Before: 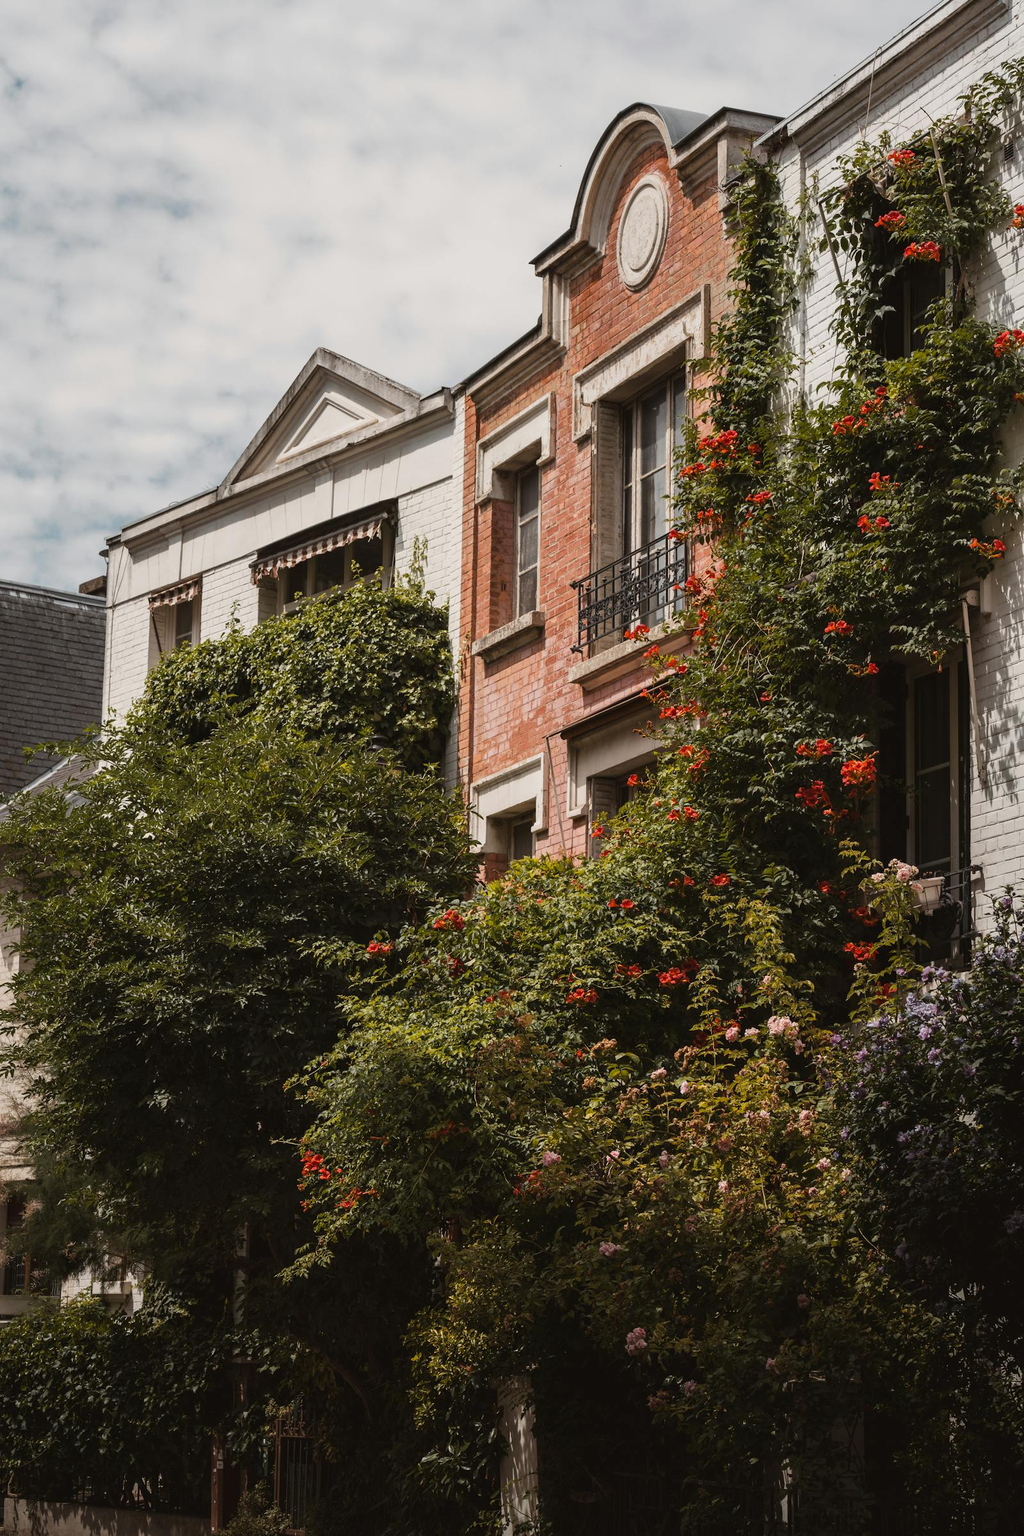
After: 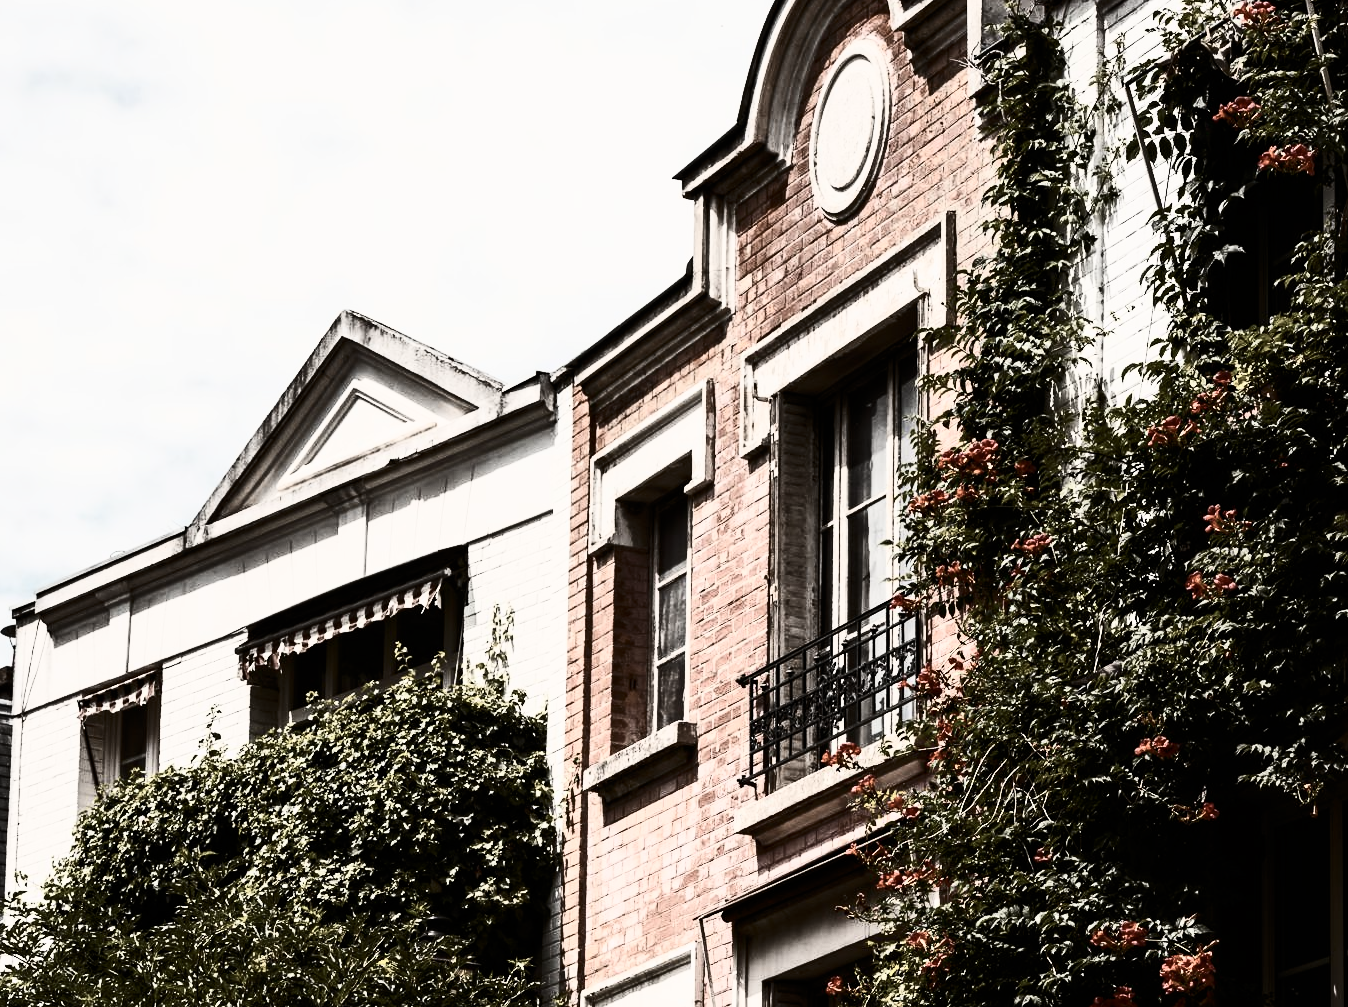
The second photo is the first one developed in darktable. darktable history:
color correction: highlights b* -0.032, saturation 0.501
filmic rgb: black relative exposure -5.71 EV, white relative exposure 3.39 EV, hardness 3.68
contrast brightness saturation: contrast 0.931, brightness 0.205
crop and rotate: left 9.681%, top 9.732%, right 6.015%, bottom 48.261%
